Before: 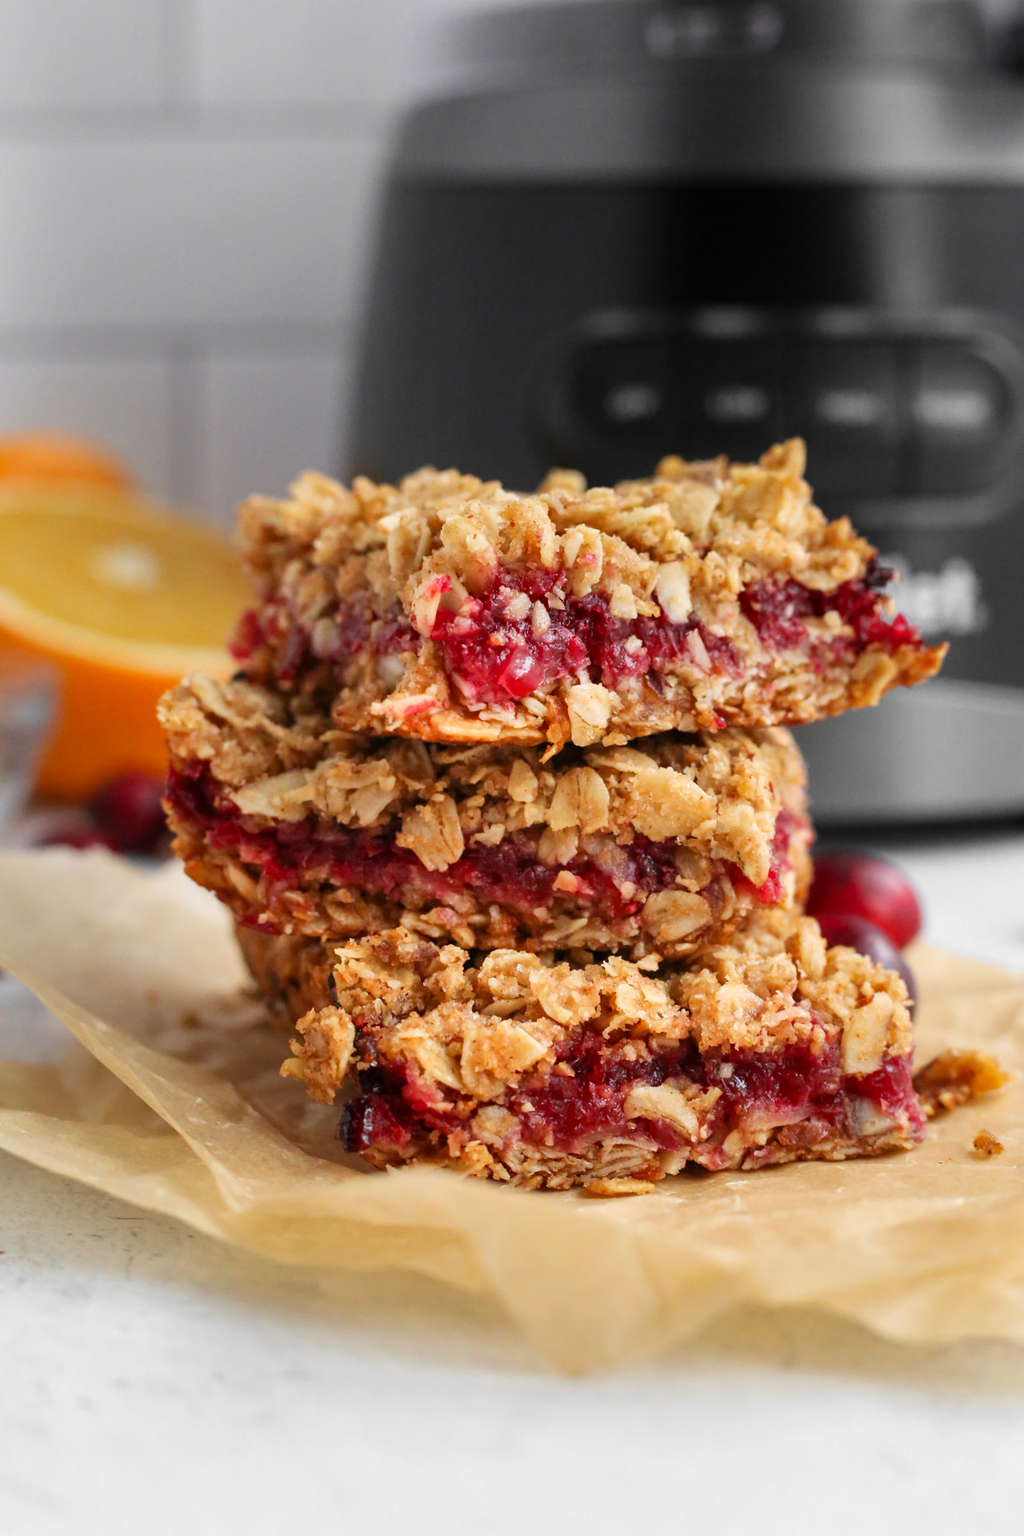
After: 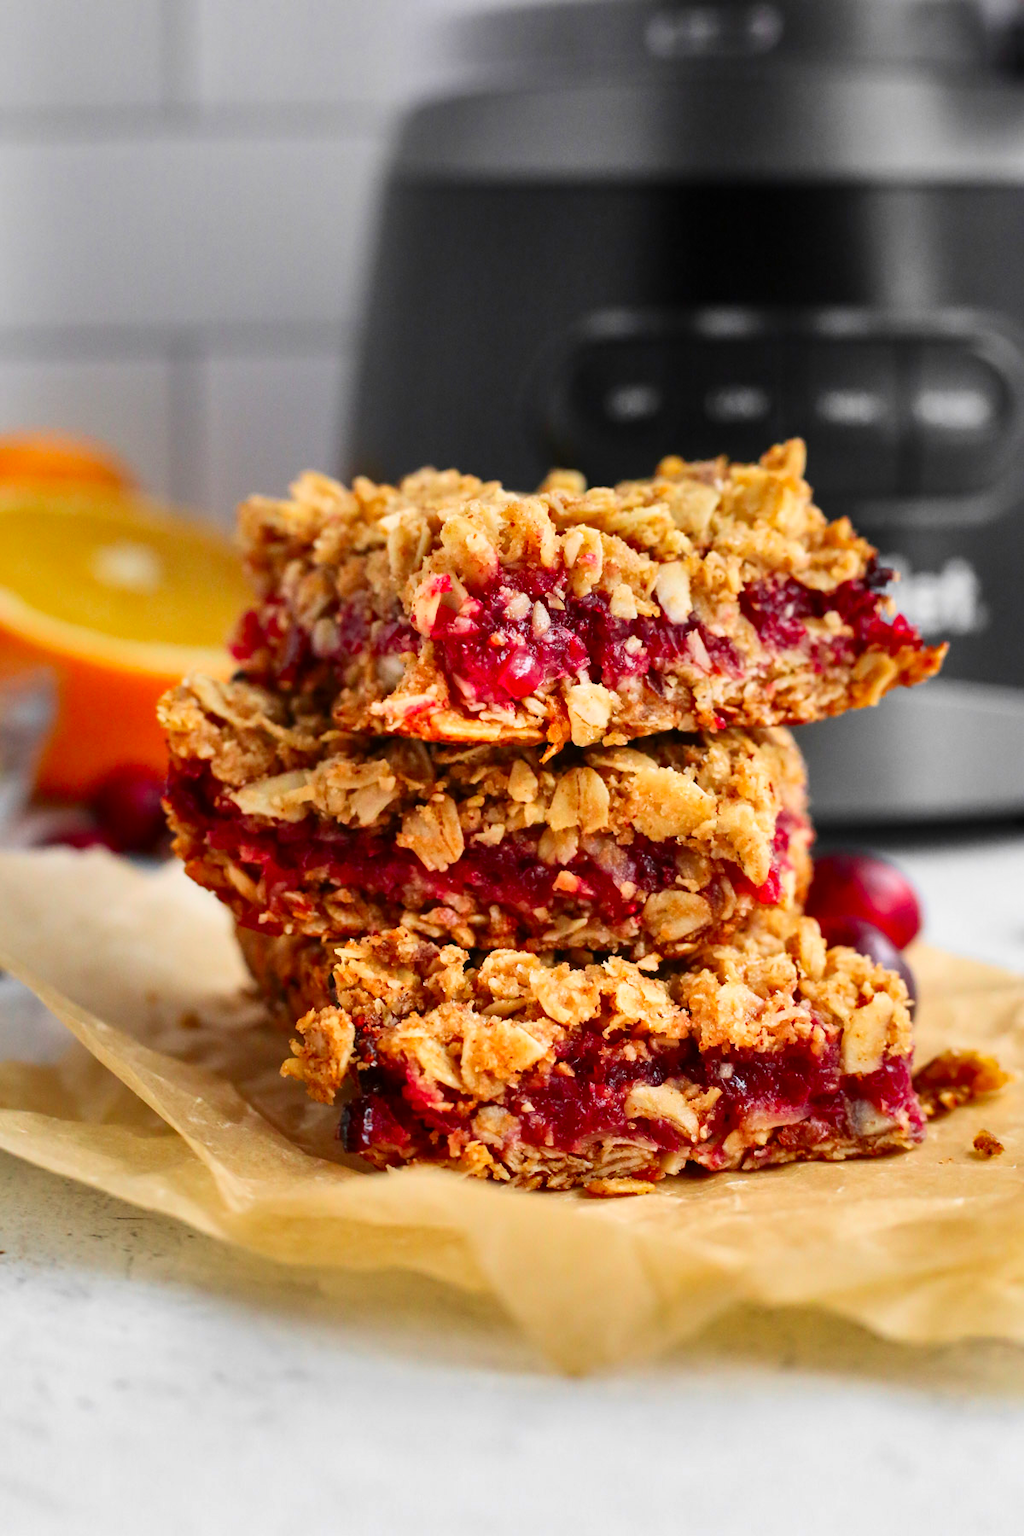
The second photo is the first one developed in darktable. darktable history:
contrast brightness saturation: contrast 0.163, saturation 0.315
shadows and highlights: shadows color adjustment 97.68%, soften with gaussian
